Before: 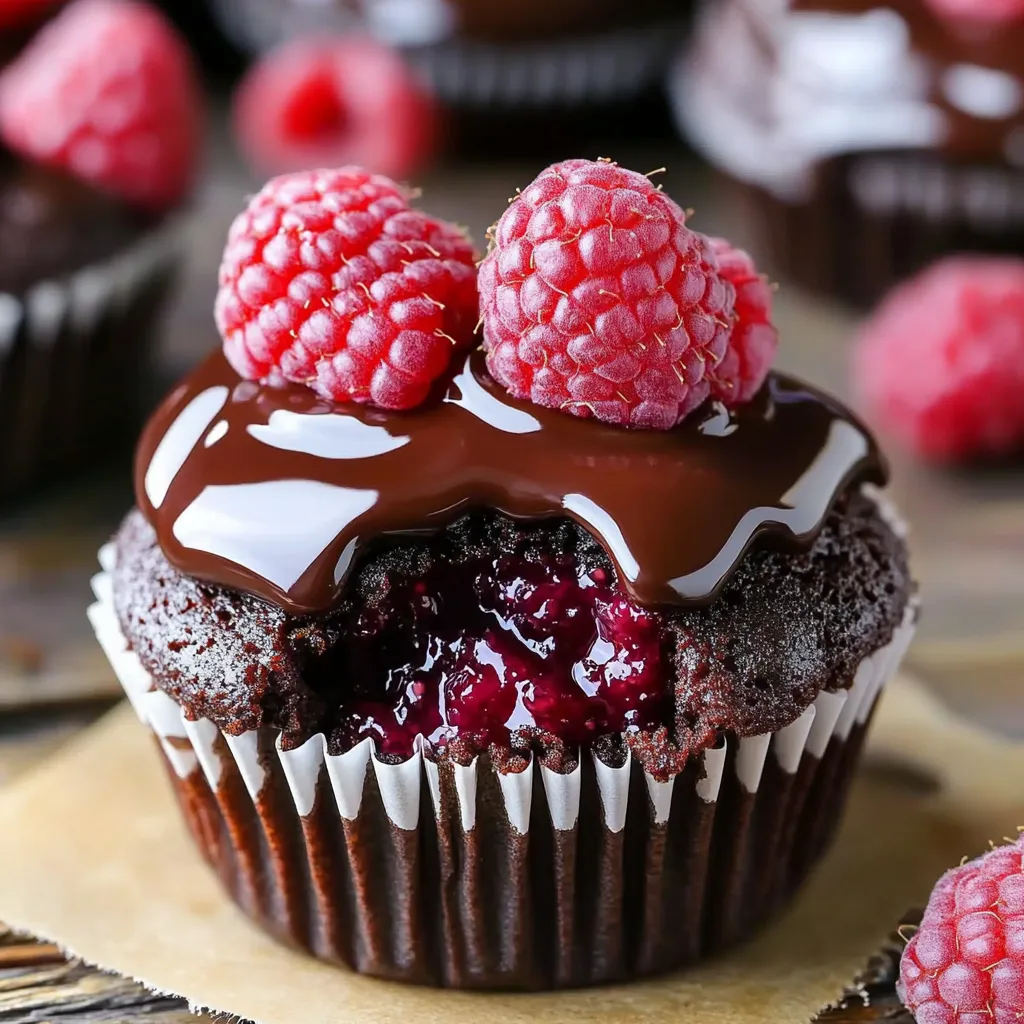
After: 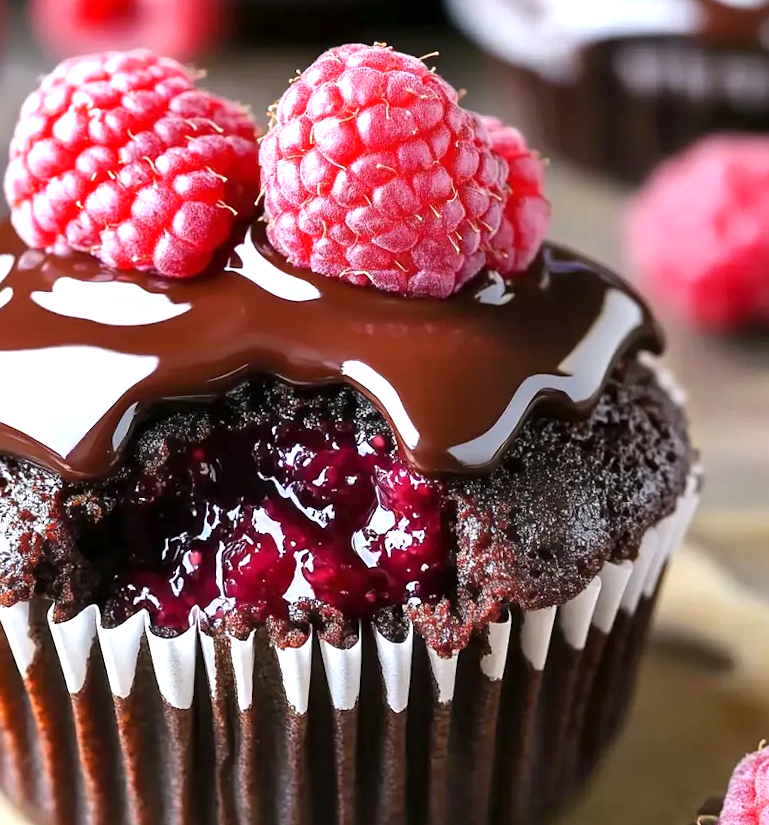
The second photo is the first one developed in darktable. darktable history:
exposure: exposure 0.722 EV, compensate highlight preservation false
crop: left 19.159%, top 9.58%, bottom 9.58%
rotate and perspective: rotation 0.215°, lens shift (vertical) -0.139, crop left 0.069, crop right 0.939, crop top 0.002, crop bottom 0.996
